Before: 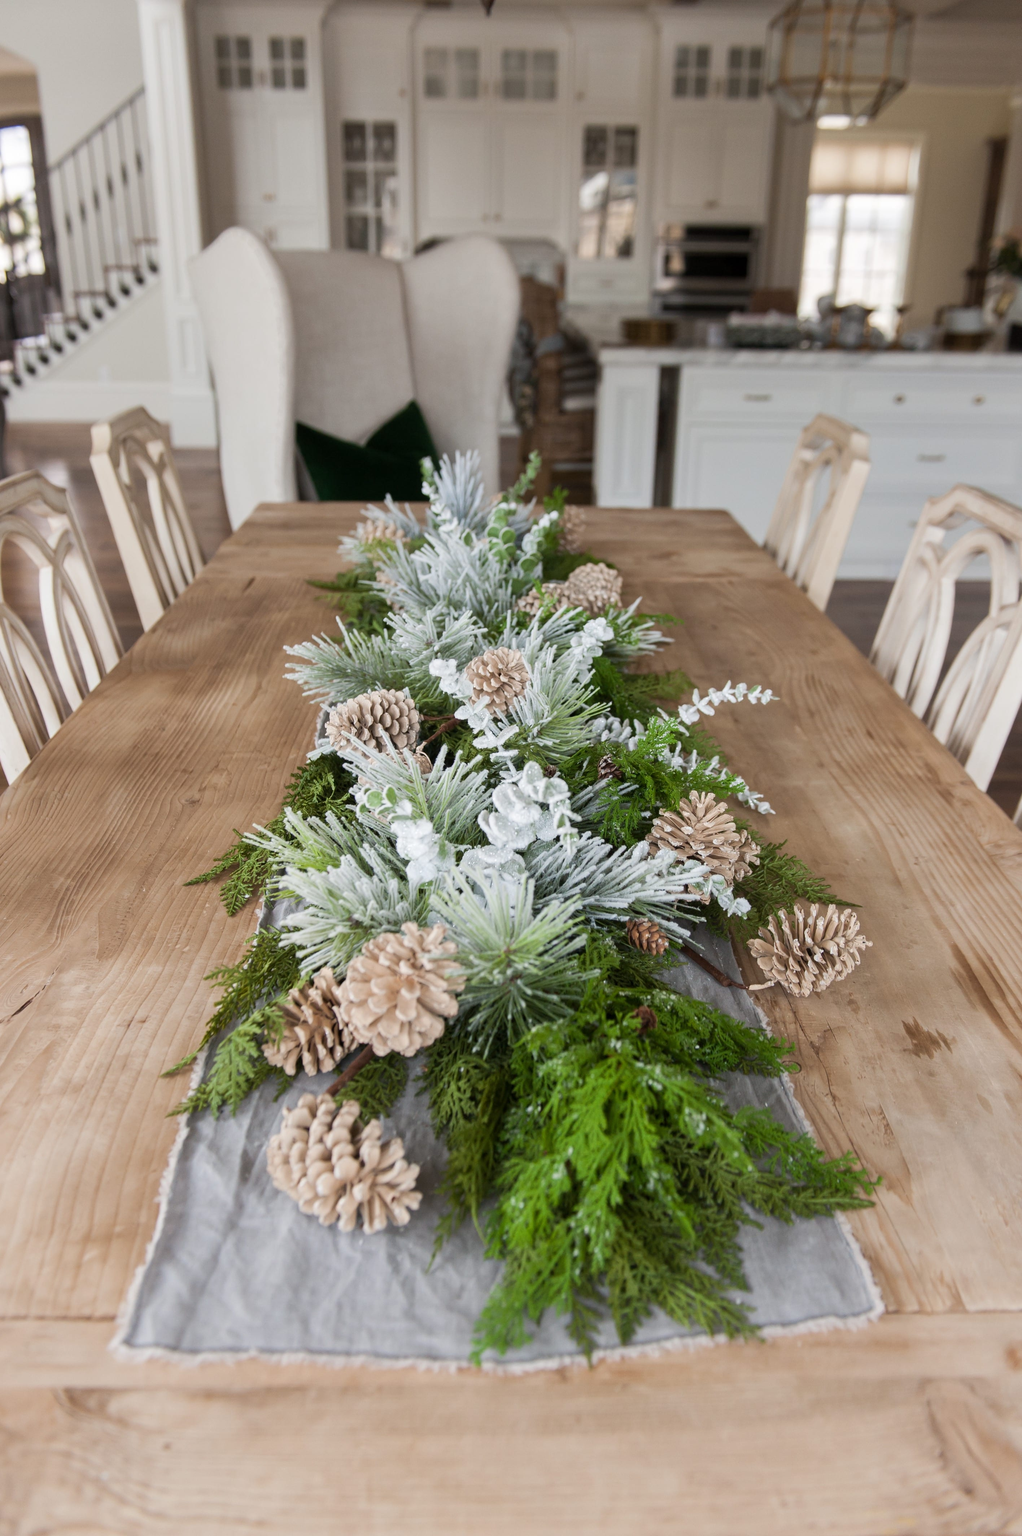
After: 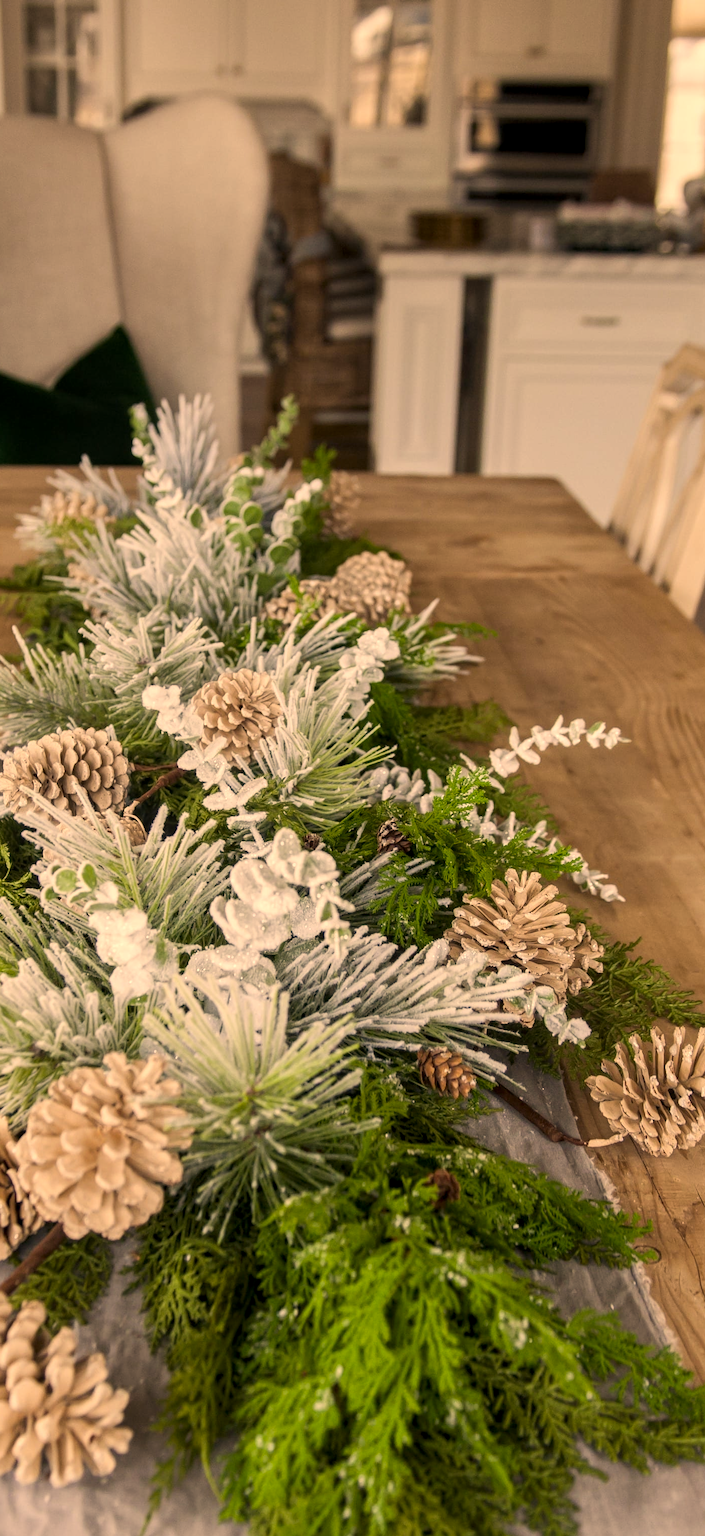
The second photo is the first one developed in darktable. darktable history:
color correction: highlights a* 14.79, highlights b* 31.49
local contrast: on, module defaults
crop: left 32.053%, top 10.923%, right 18.399%, bottom 17.329%
